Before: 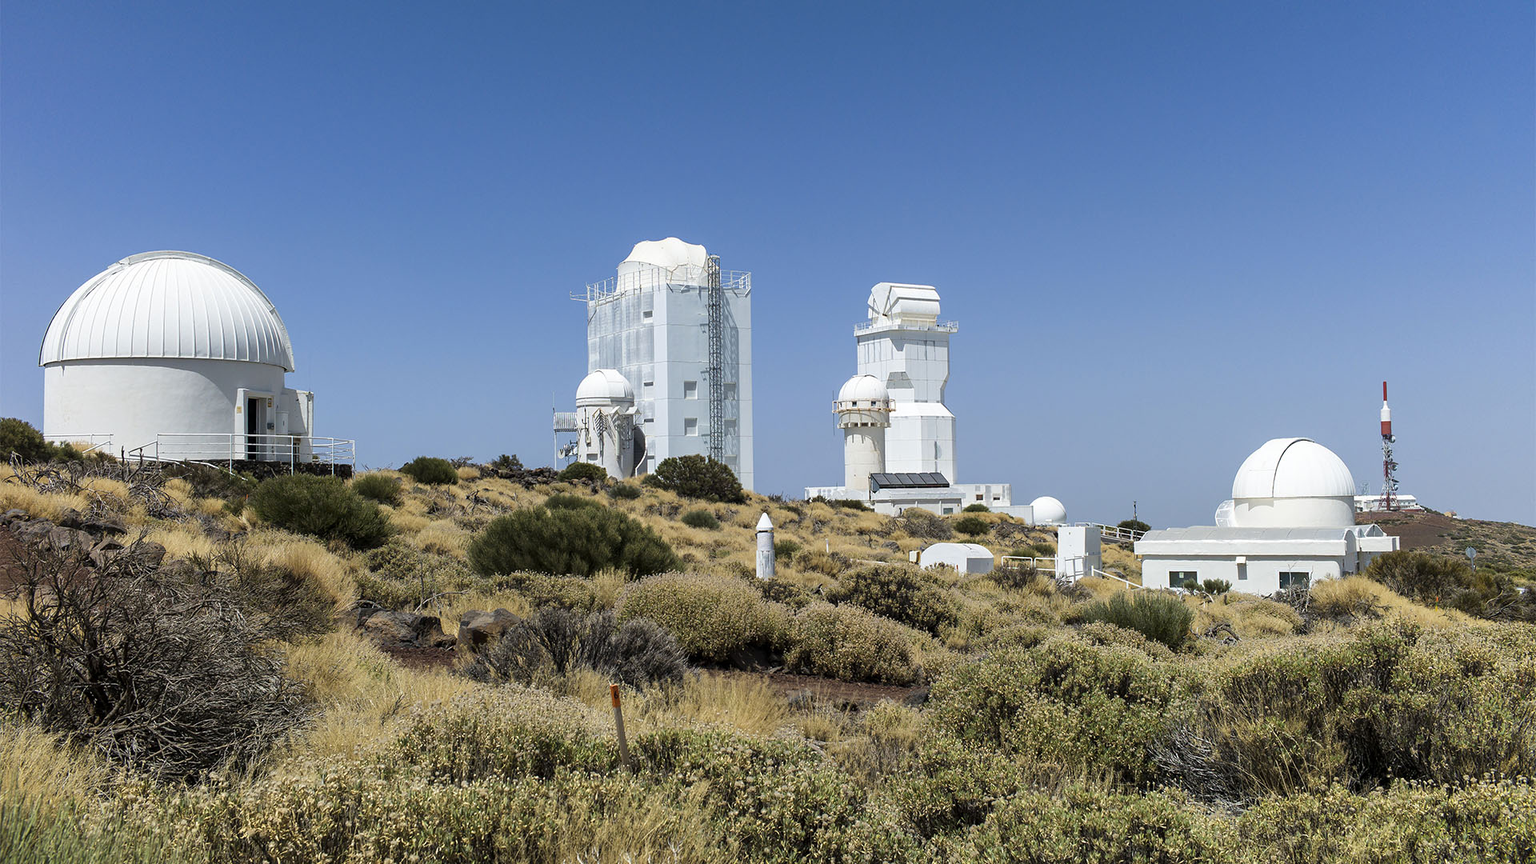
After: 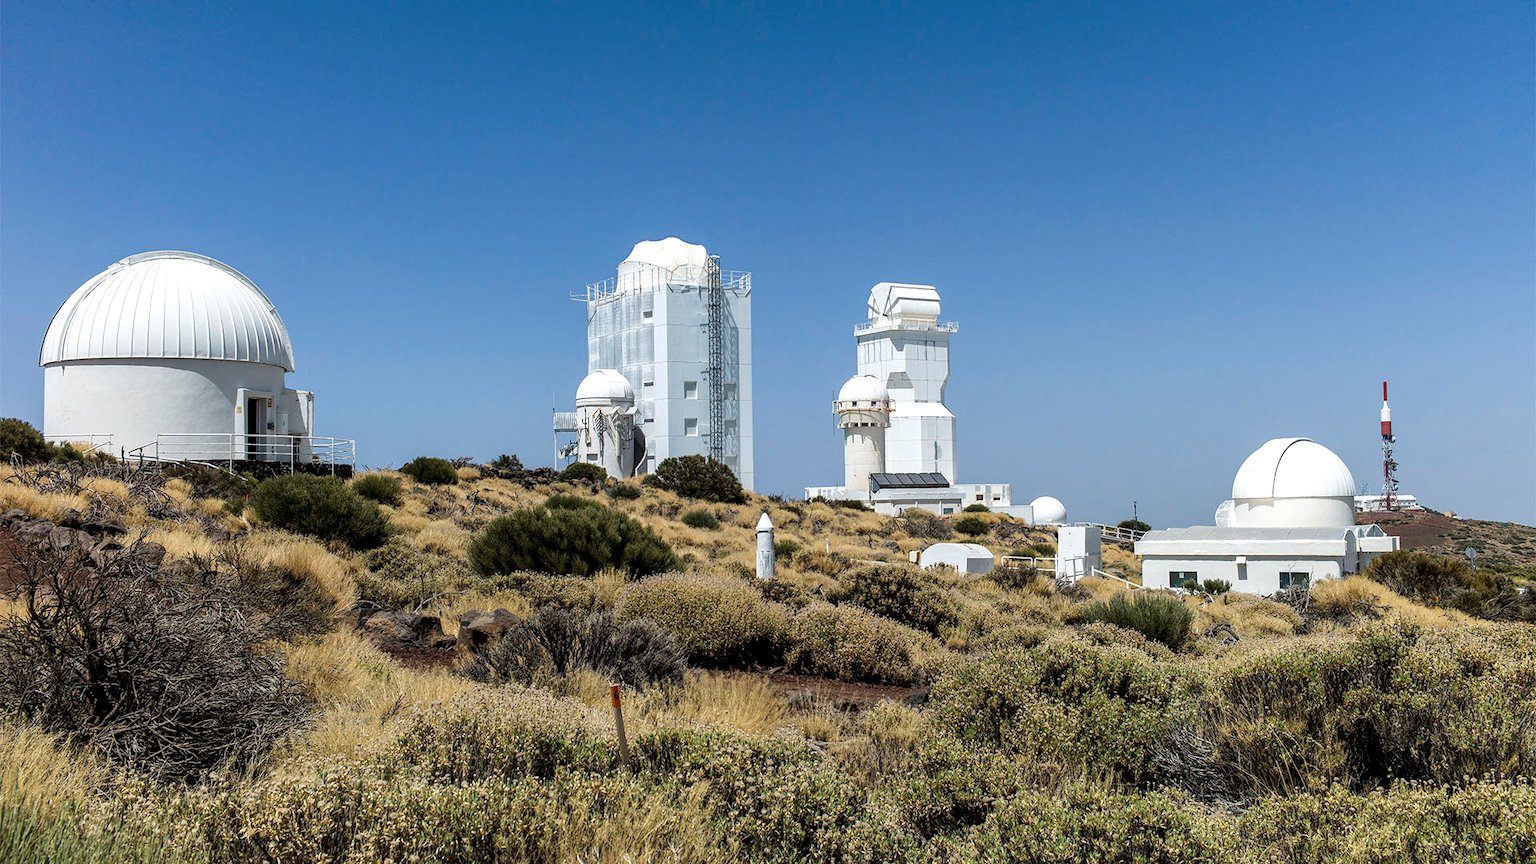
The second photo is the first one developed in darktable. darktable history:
local contrast: shadows 94%, midtone range 0.497
